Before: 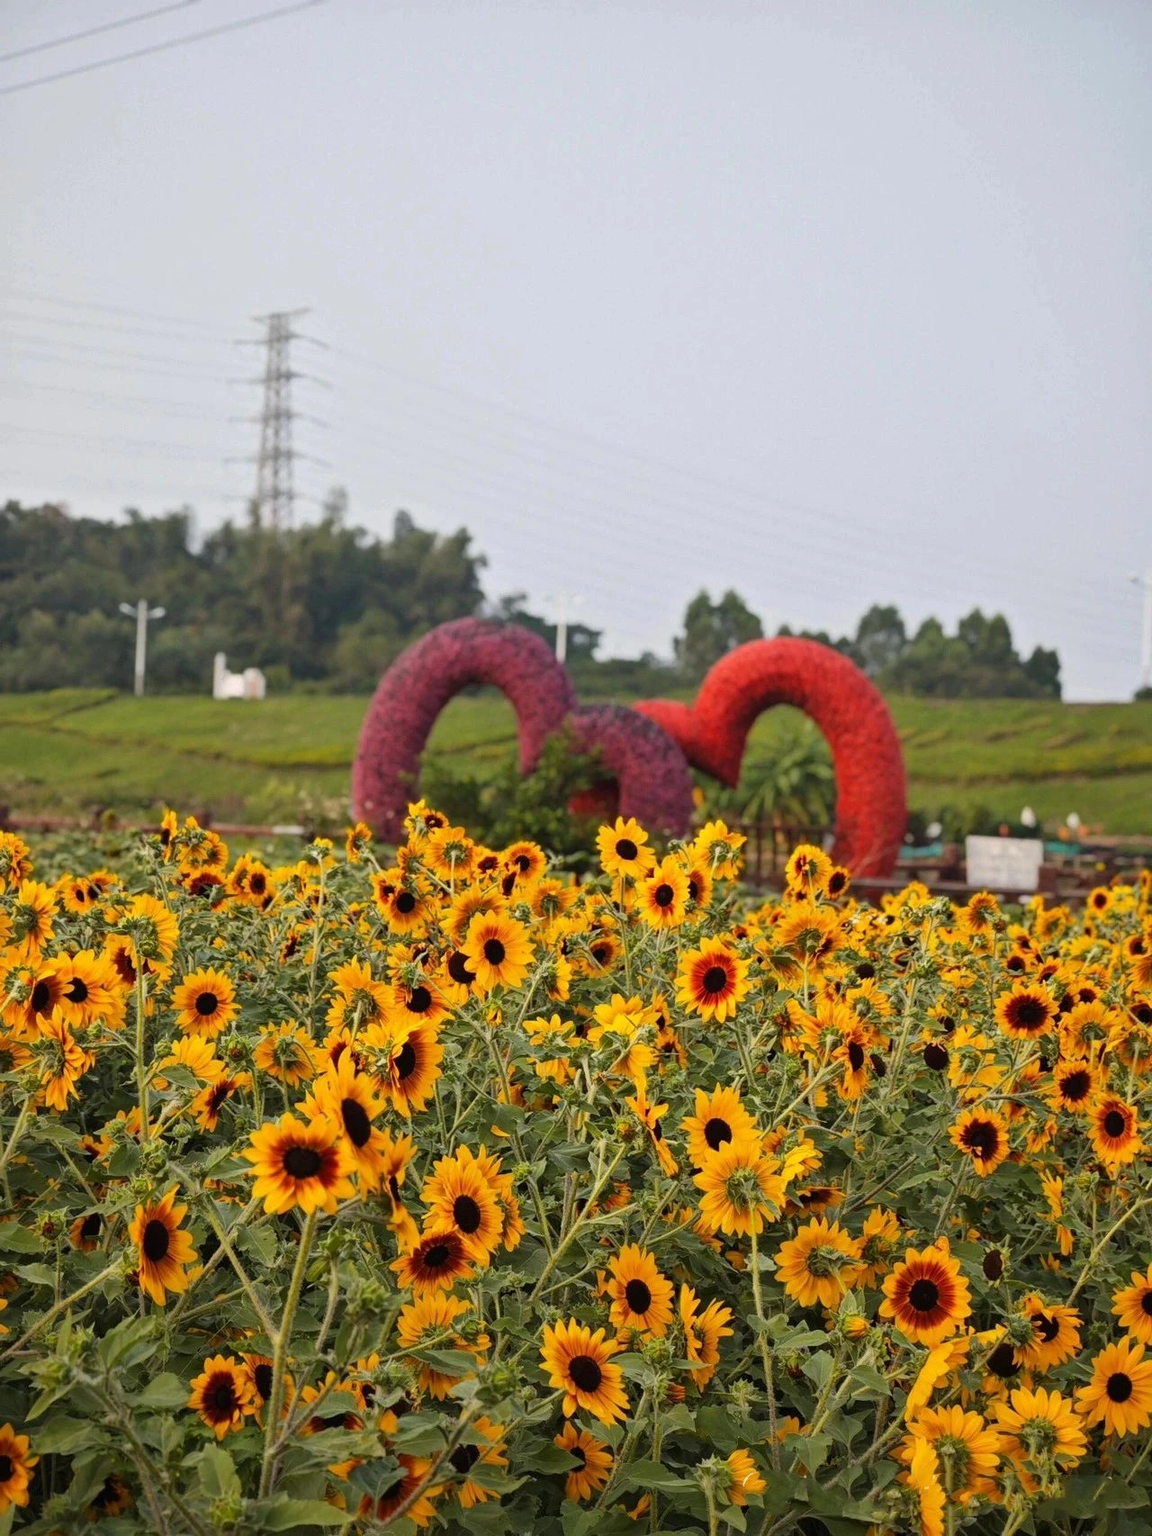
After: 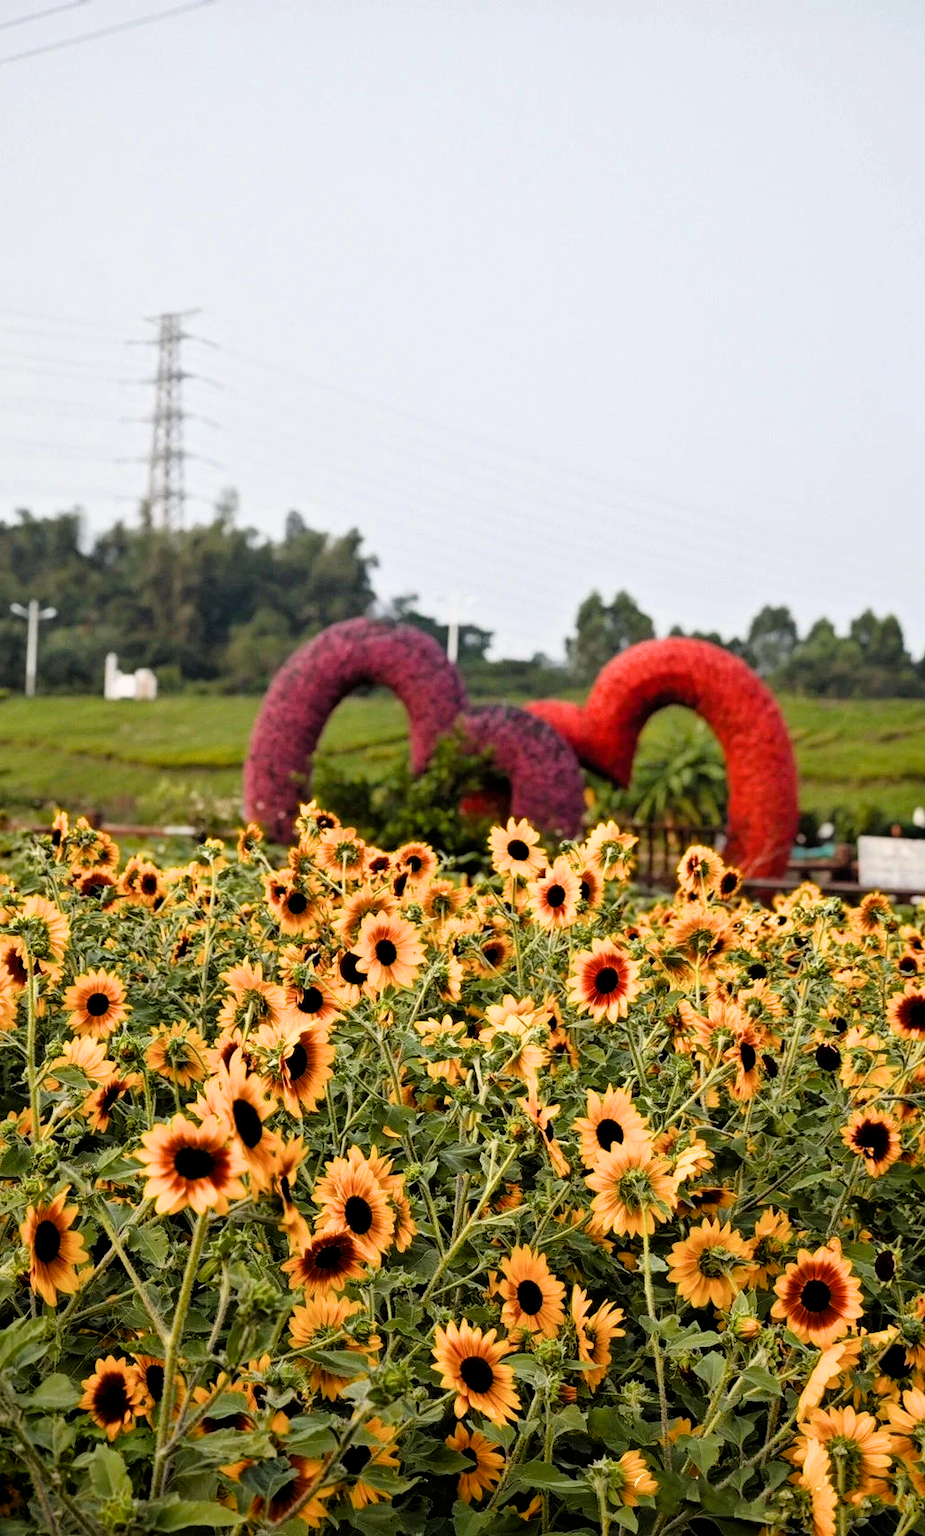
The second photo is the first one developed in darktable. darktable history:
color balance rgb: linear chroma grading › global chroma 15.391%, perceptual saturation grading › global saturation 0.416%, perceptual saturation grading › highlights -30.525%, perceptual saturation grading › shadows 19.504%, perceptual brilliance grading › highlights 9.757%, perceptual brilliance grading › mid-tones 4.945%
filmic rgb: black relative exposure -4.91 EV, white relative exposure 2.83 EV, hardness 3.7
crop and rotate: left 9.511%, right 10.239%
